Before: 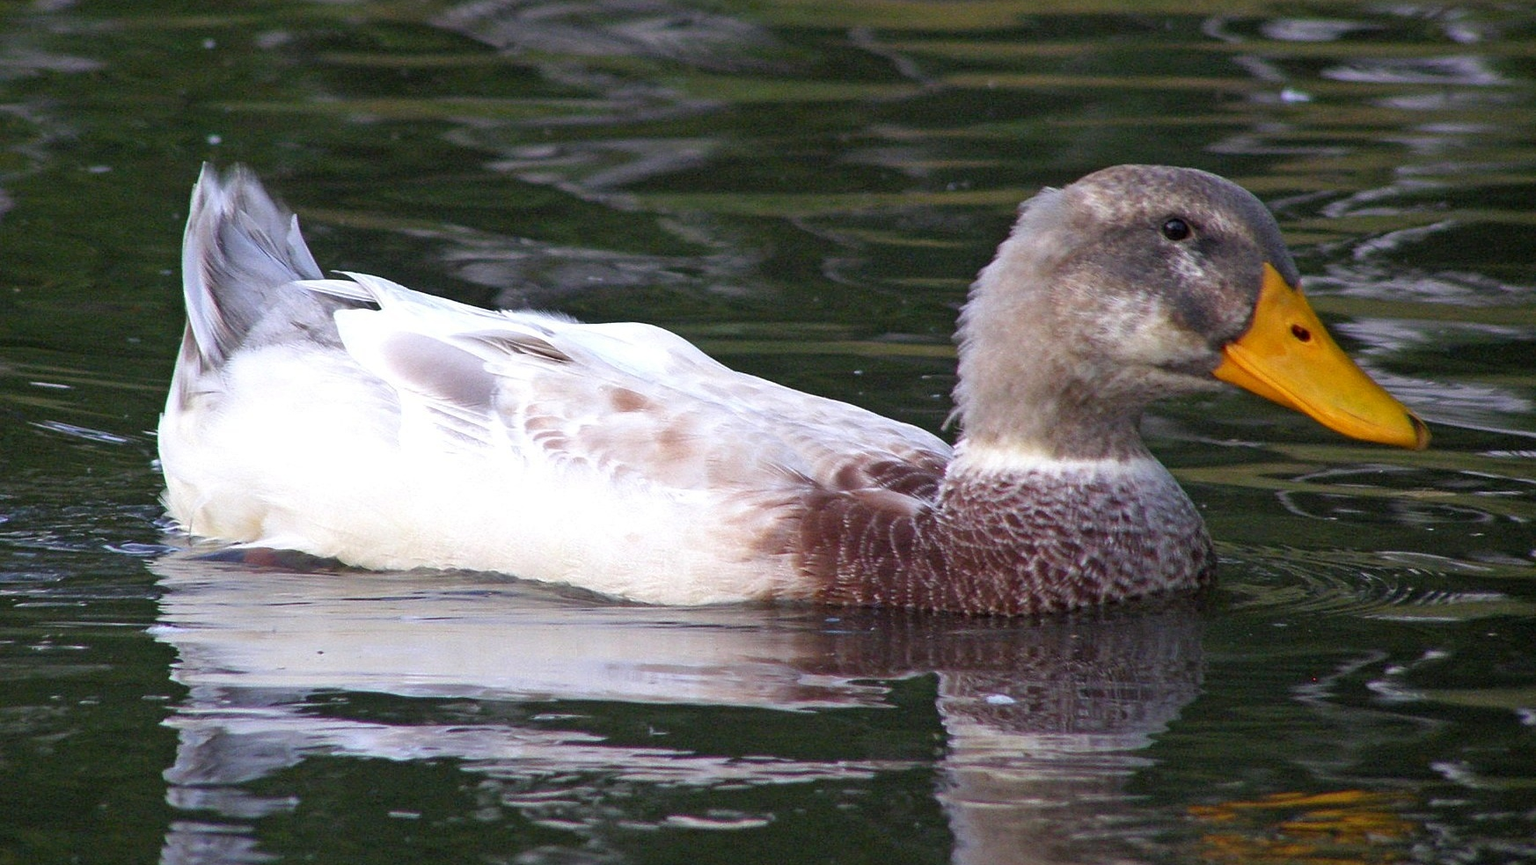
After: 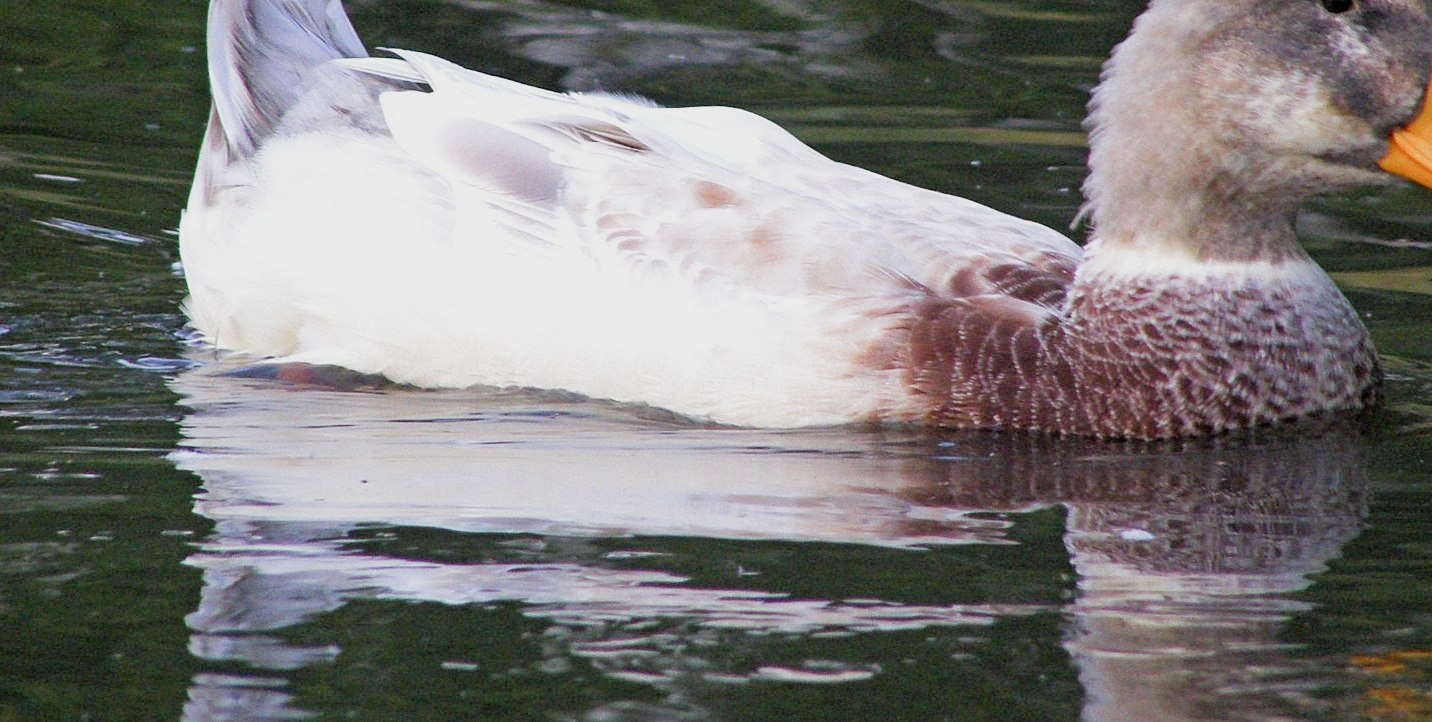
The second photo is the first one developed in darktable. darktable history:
crop: top 26.531%, right 17.959%
exposure: exposure 0.564 EV, compensate highlight preservation false
filmic rgb: middle gray luminance 18.42%, black relative exposure -11.25 EV, white relative exposure 3.75 EV, threshold 6 EV, target black luminance 0%, hardness 5.87, latitude 57.4%, contrast 0.963, shadows ↔ highlights balance 49.98%, add noise in highlights 0, preserve chrominance luminance Y, color science v3 (2019), use custom middle-gray values true, iterations of high-quality reconstruction 0, contrast in highlights soft, enable highlight reconstruction true
